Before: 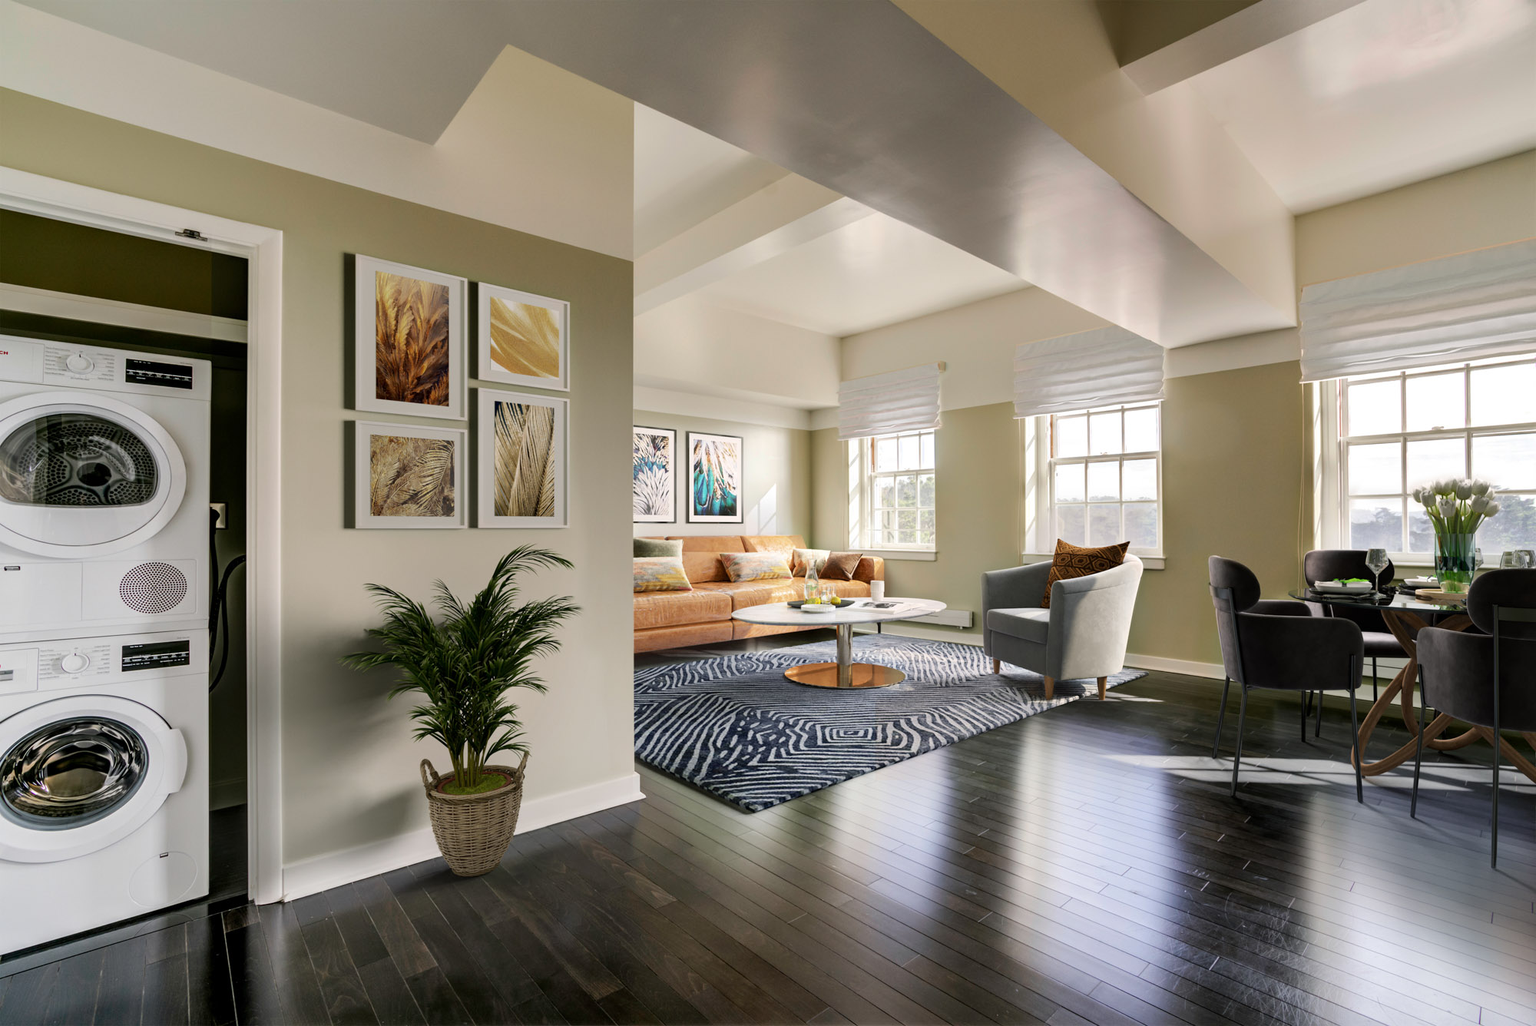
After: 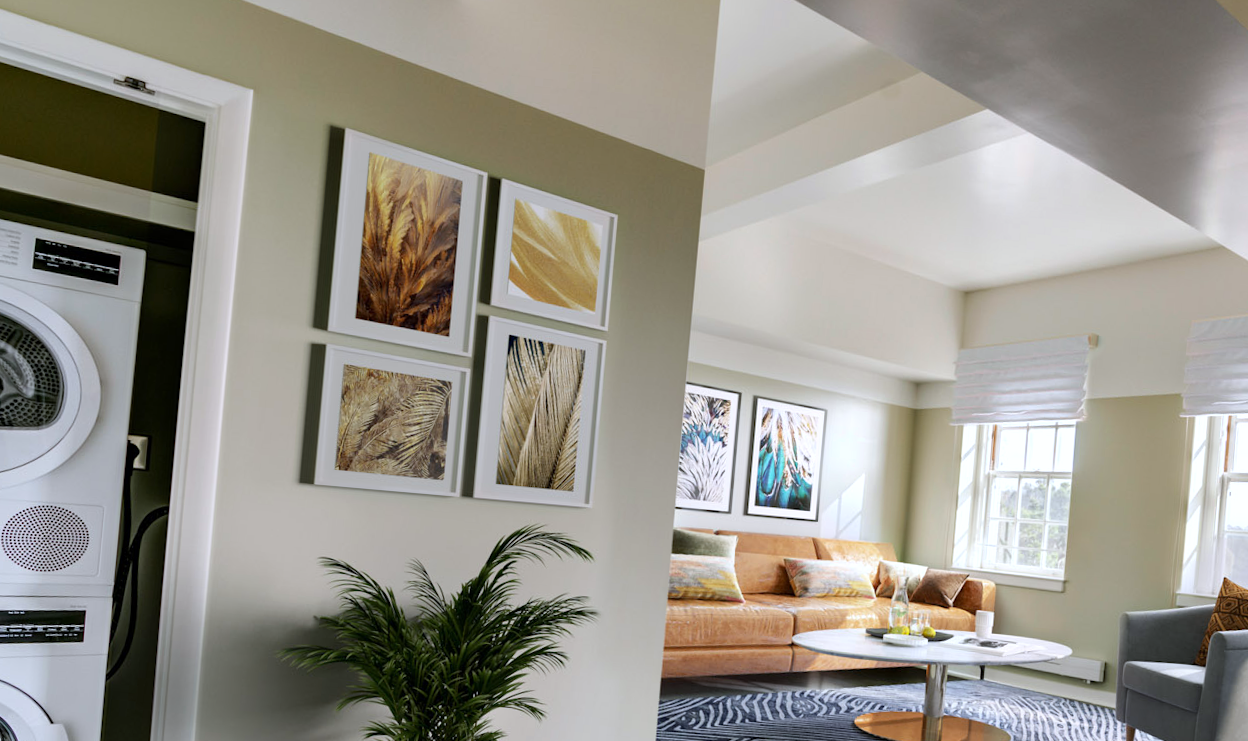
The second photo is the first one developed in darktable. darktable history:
exposure: exposure 0.131 EV, compensate highlight preservation false
crop and rotate: angle -4.99°, left 2.122%, top 6.945%, right 27.566%, bottom 30.519%
white balance: red 0.954, blue 1.079
